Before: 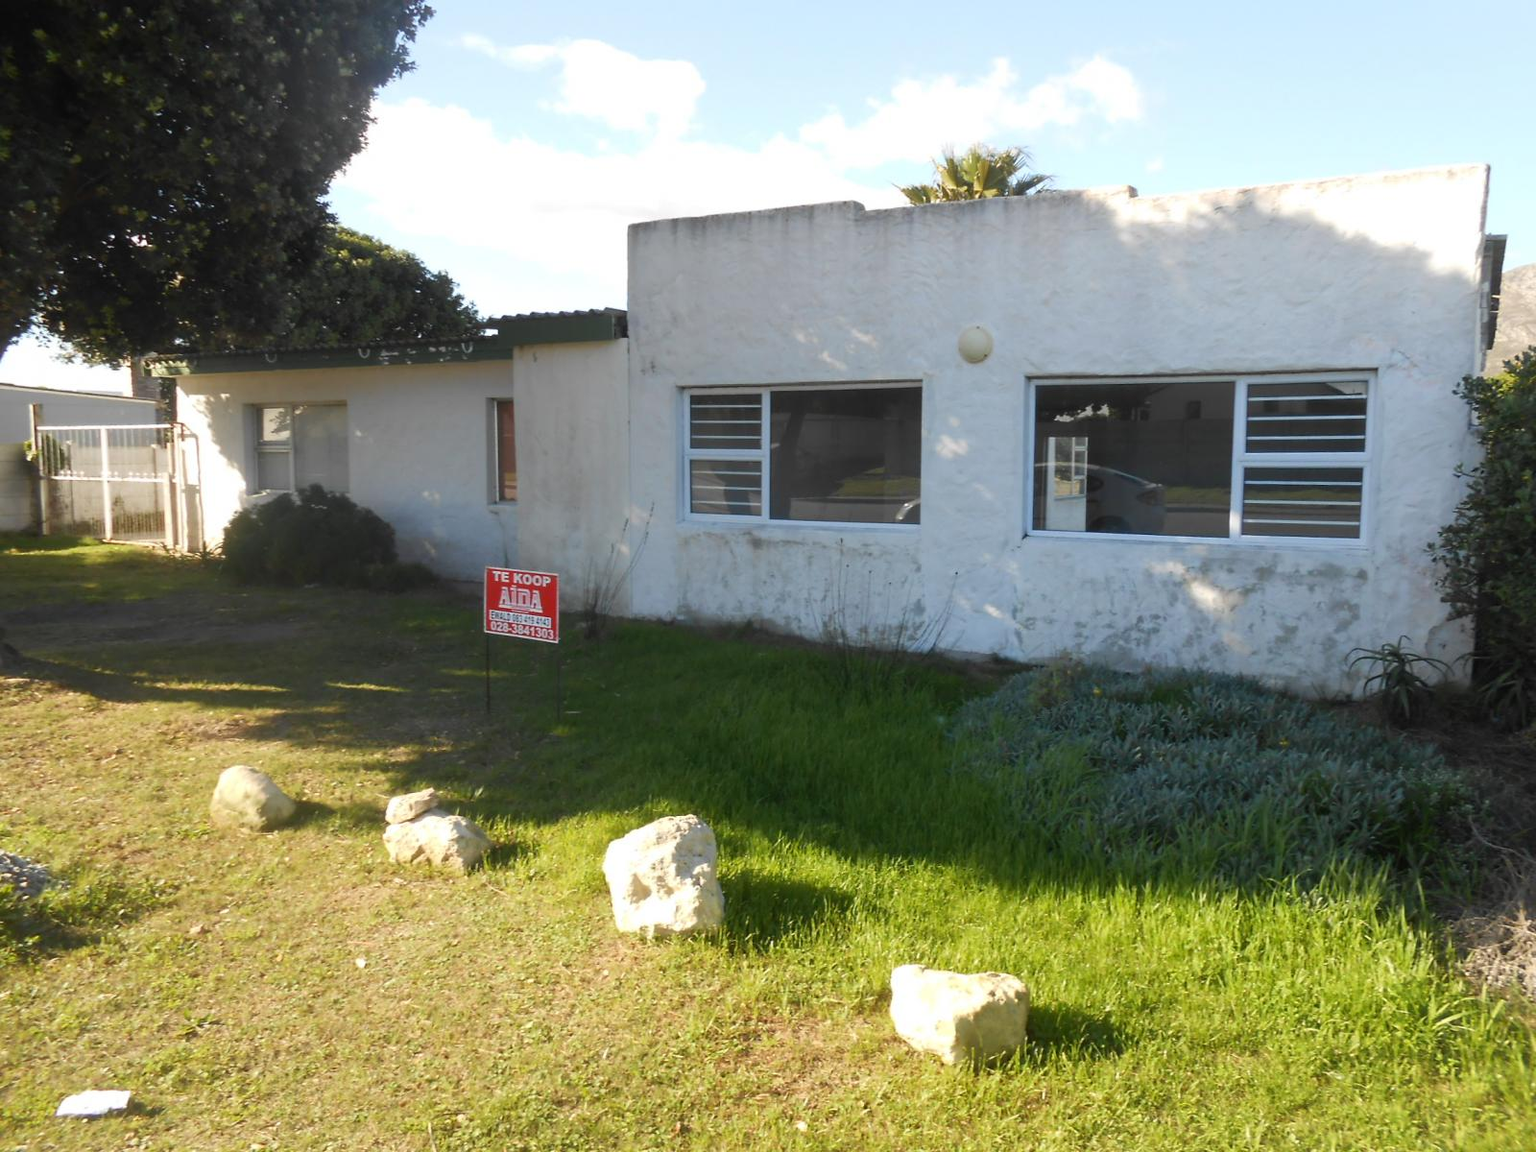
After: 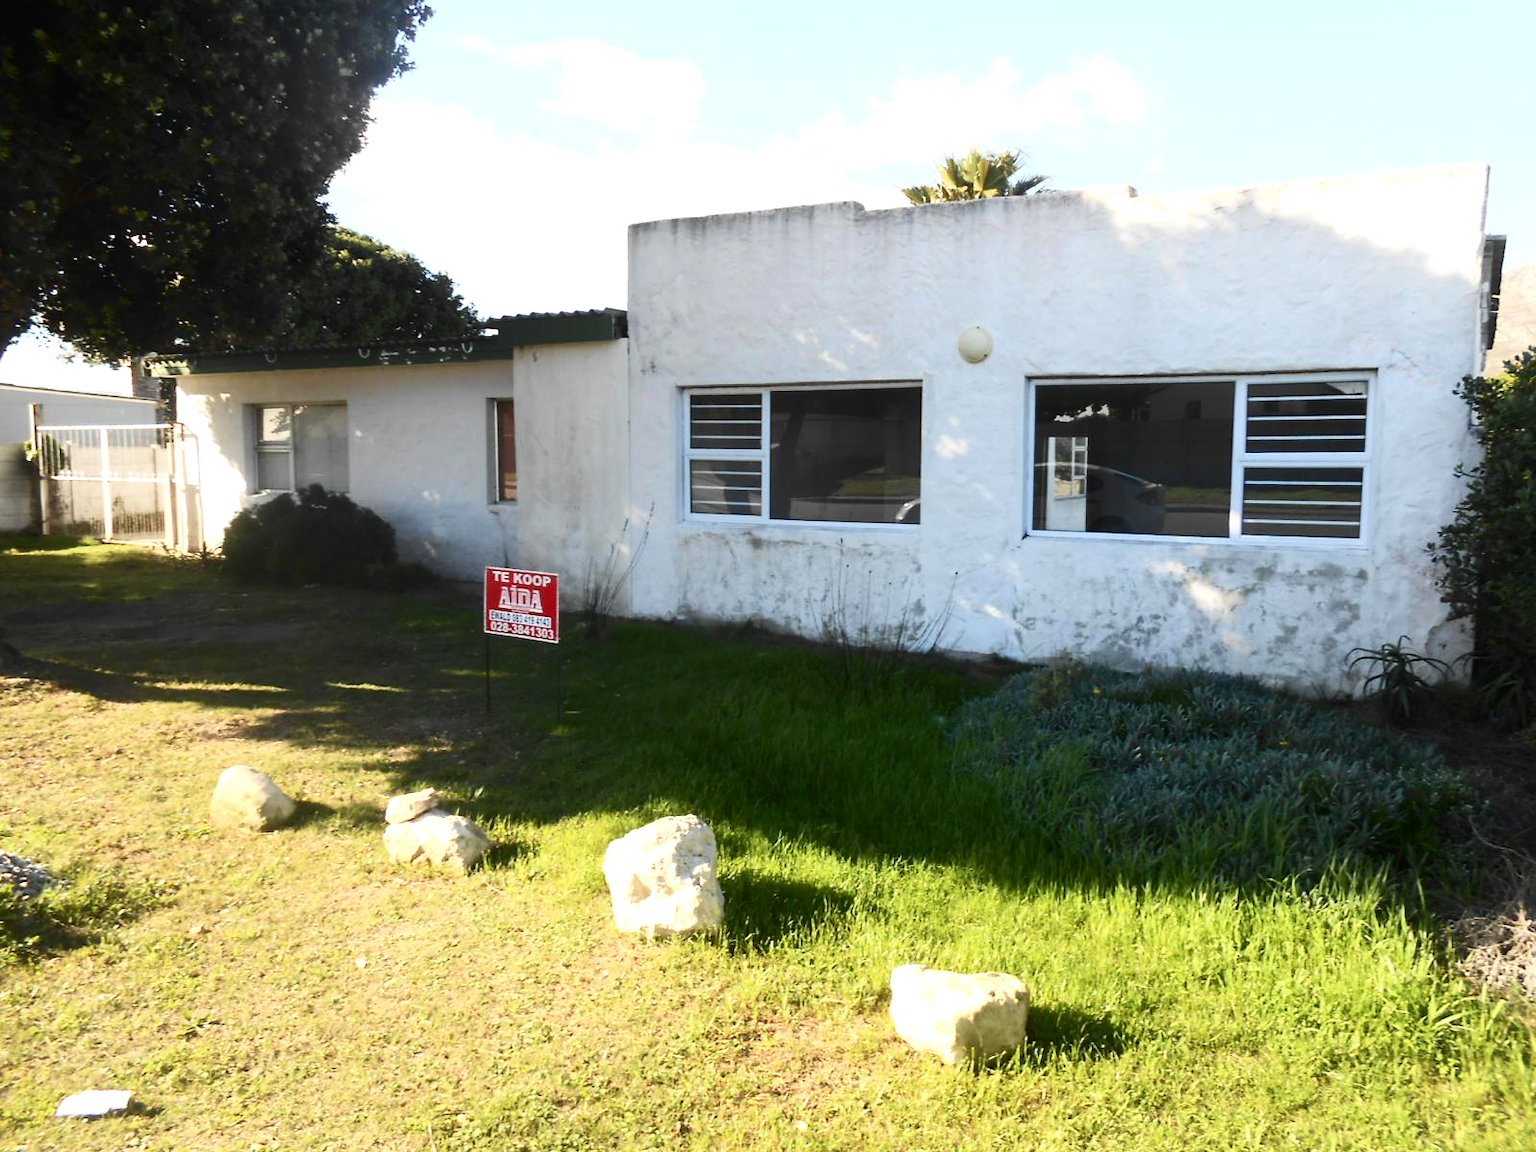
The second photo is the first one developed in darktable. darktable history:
exposure: exposure 0.3 EV, compensate highlight preservation false
contrast brightness saturation: contrast 0.28
